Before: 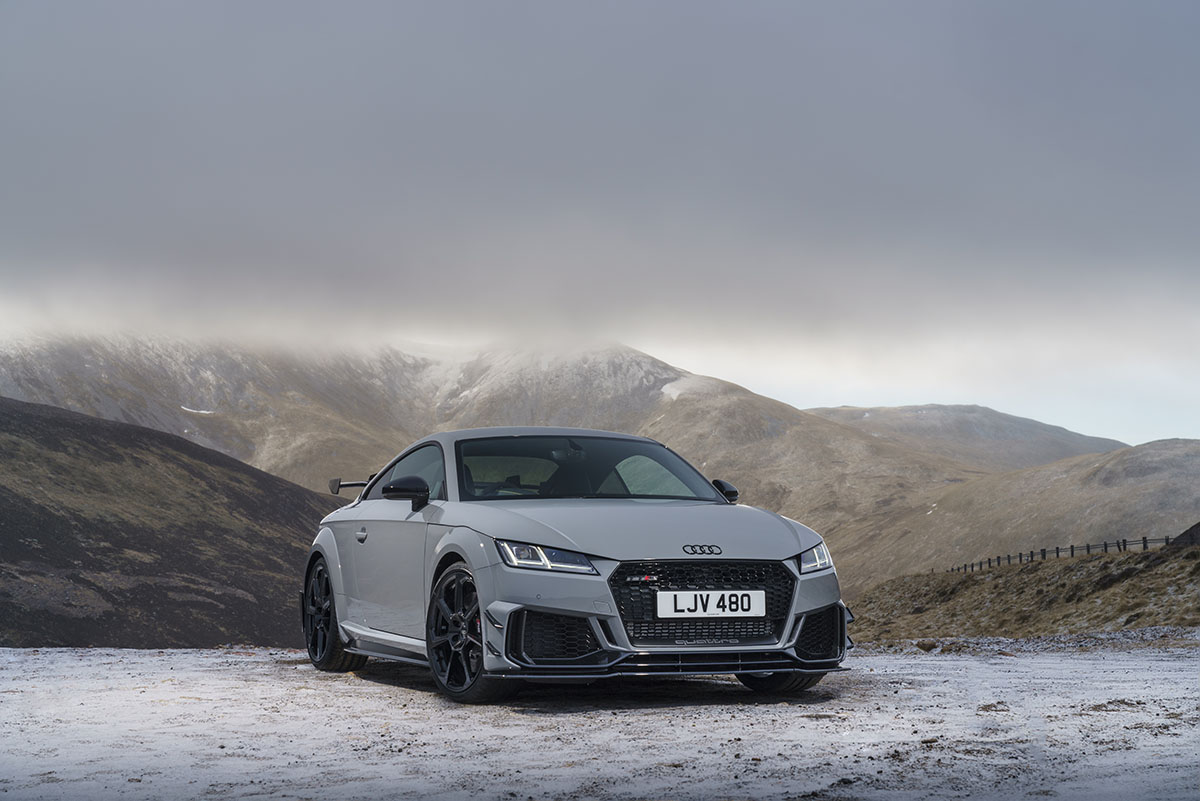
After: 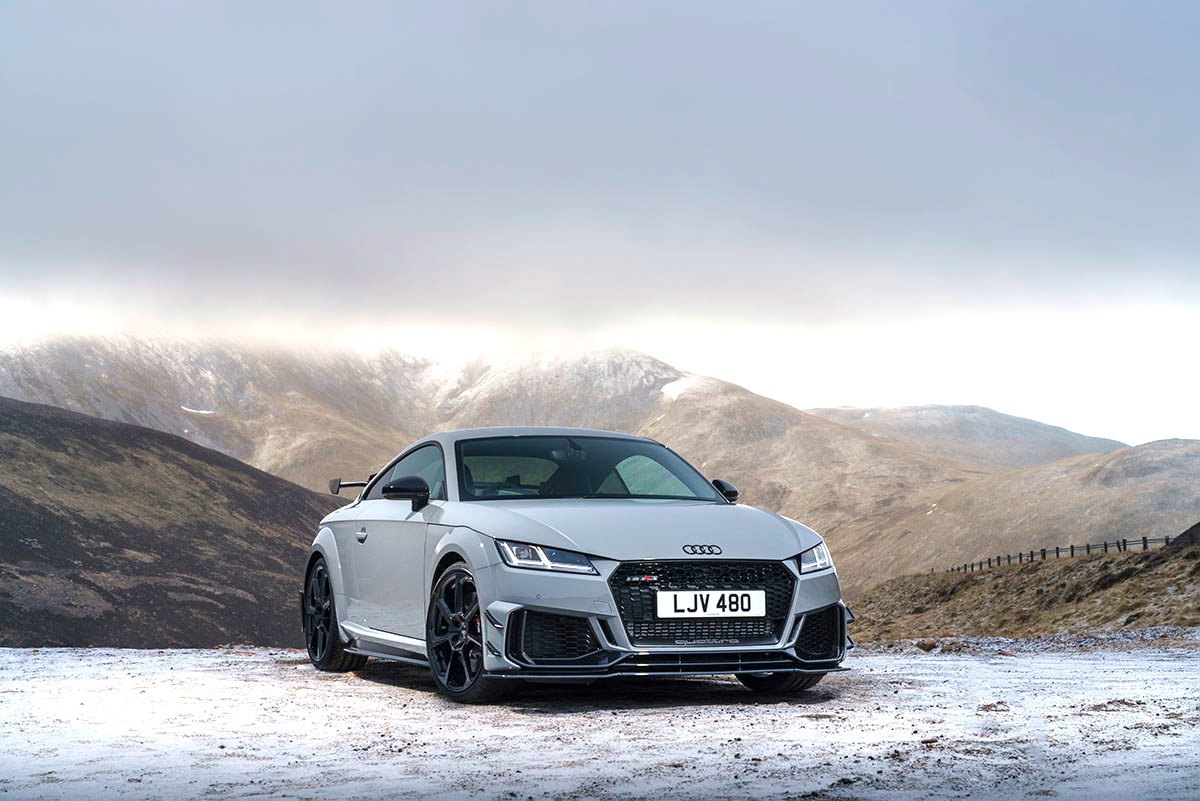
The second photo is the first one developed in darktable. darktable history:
levels: levels [0, 0.394, 0.787]
